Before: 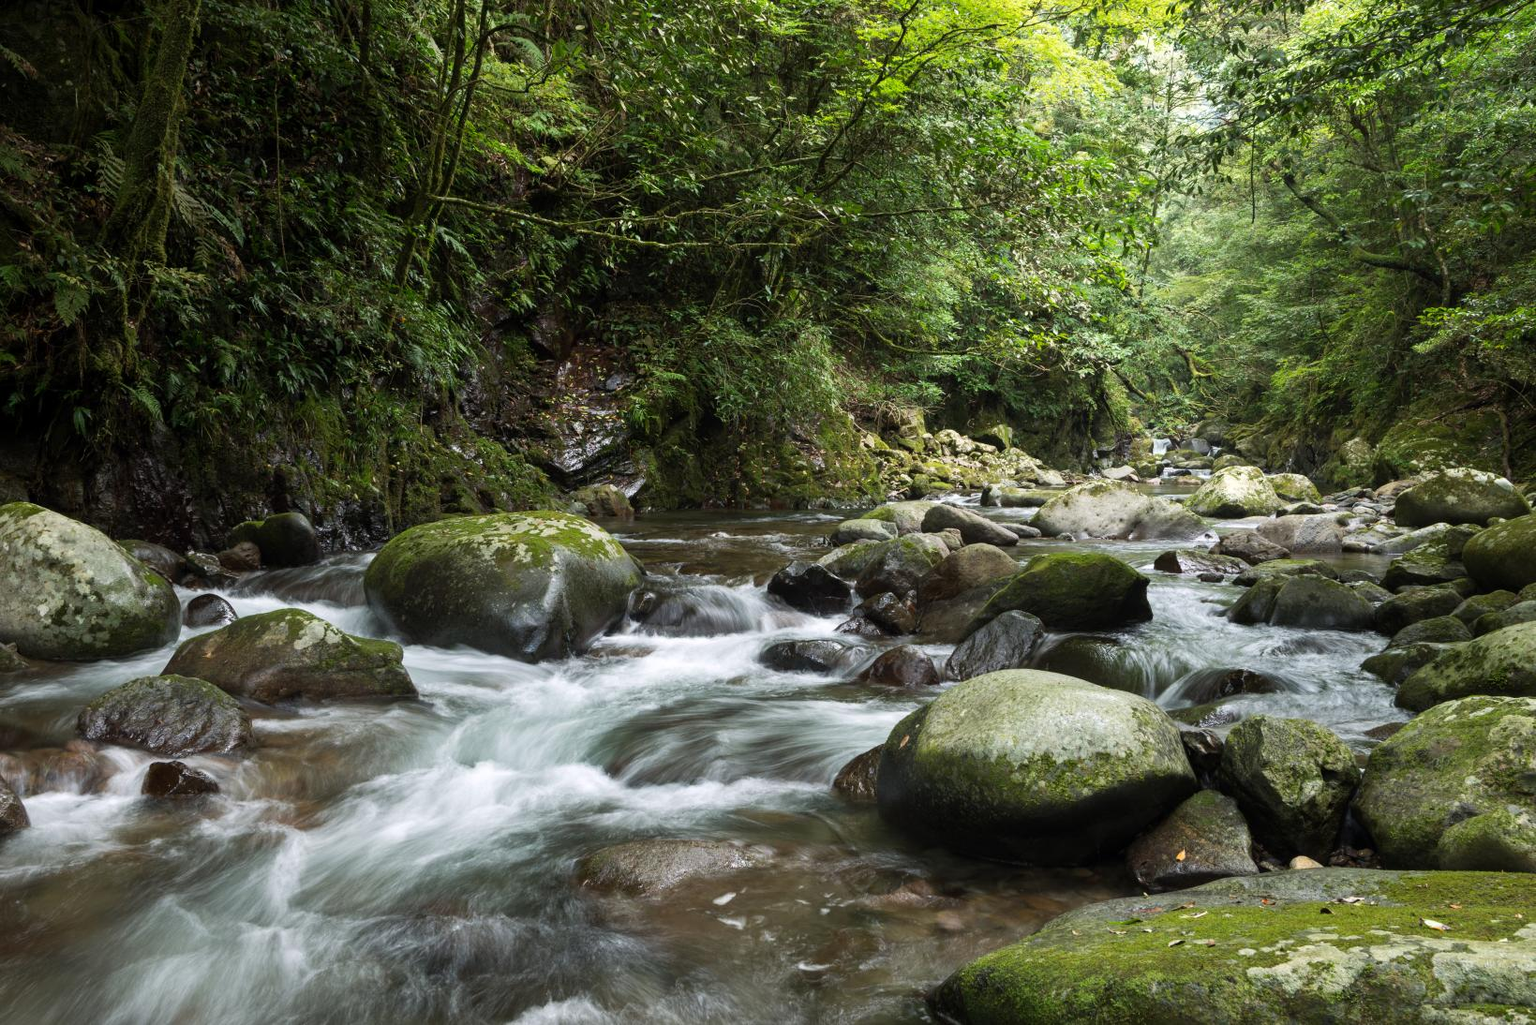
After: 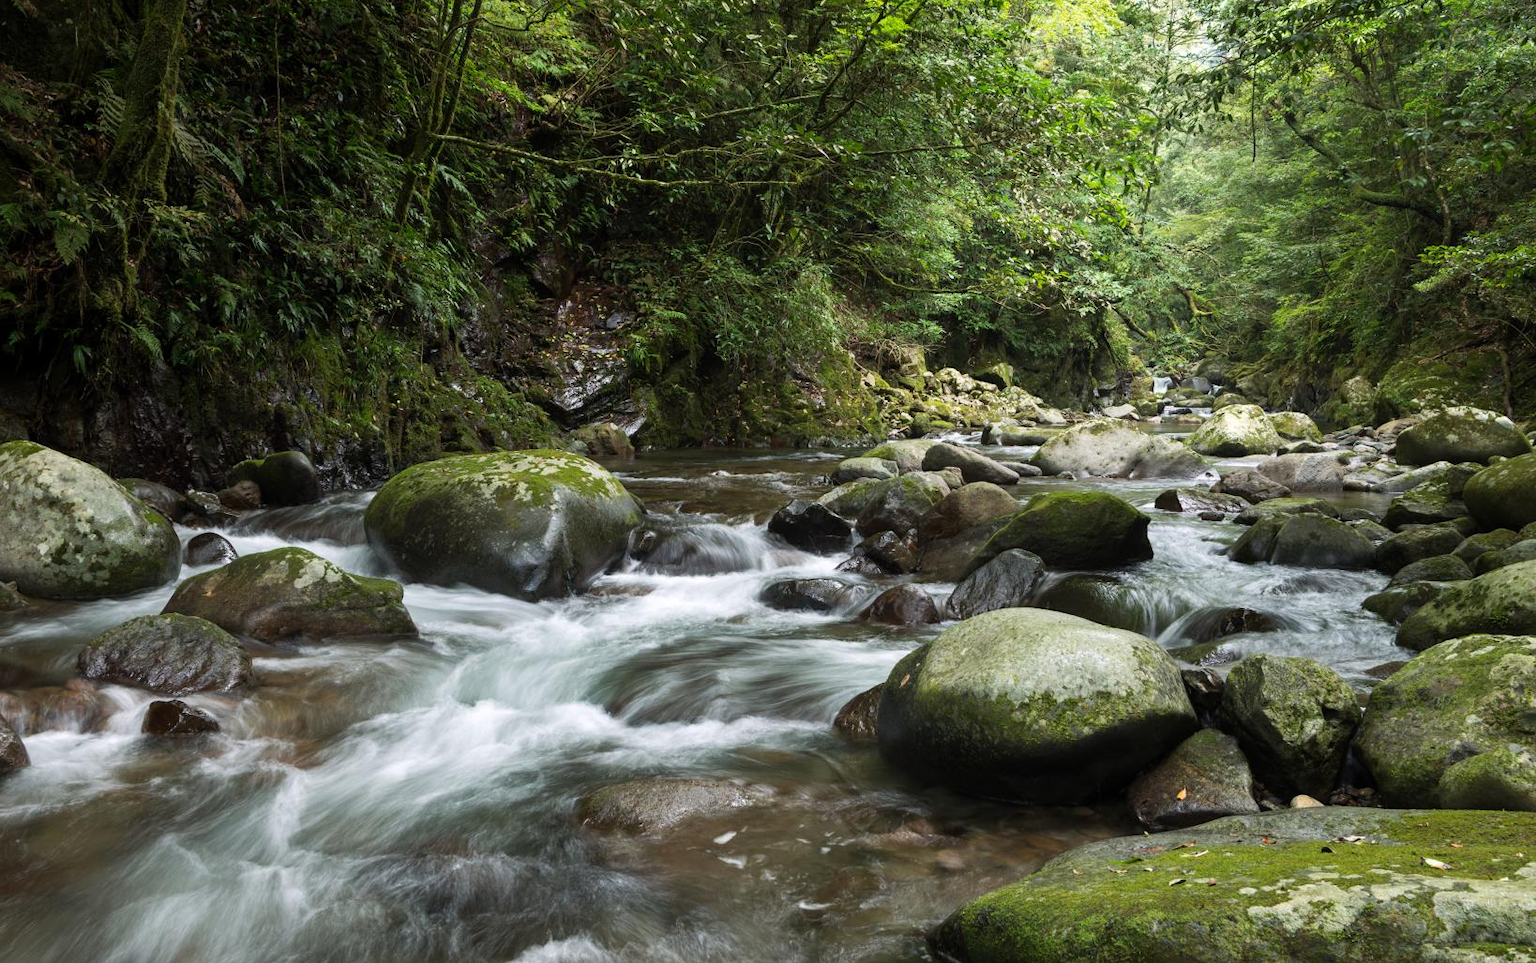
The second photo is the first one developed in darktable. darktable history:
crop and rotate: top 6.069%
